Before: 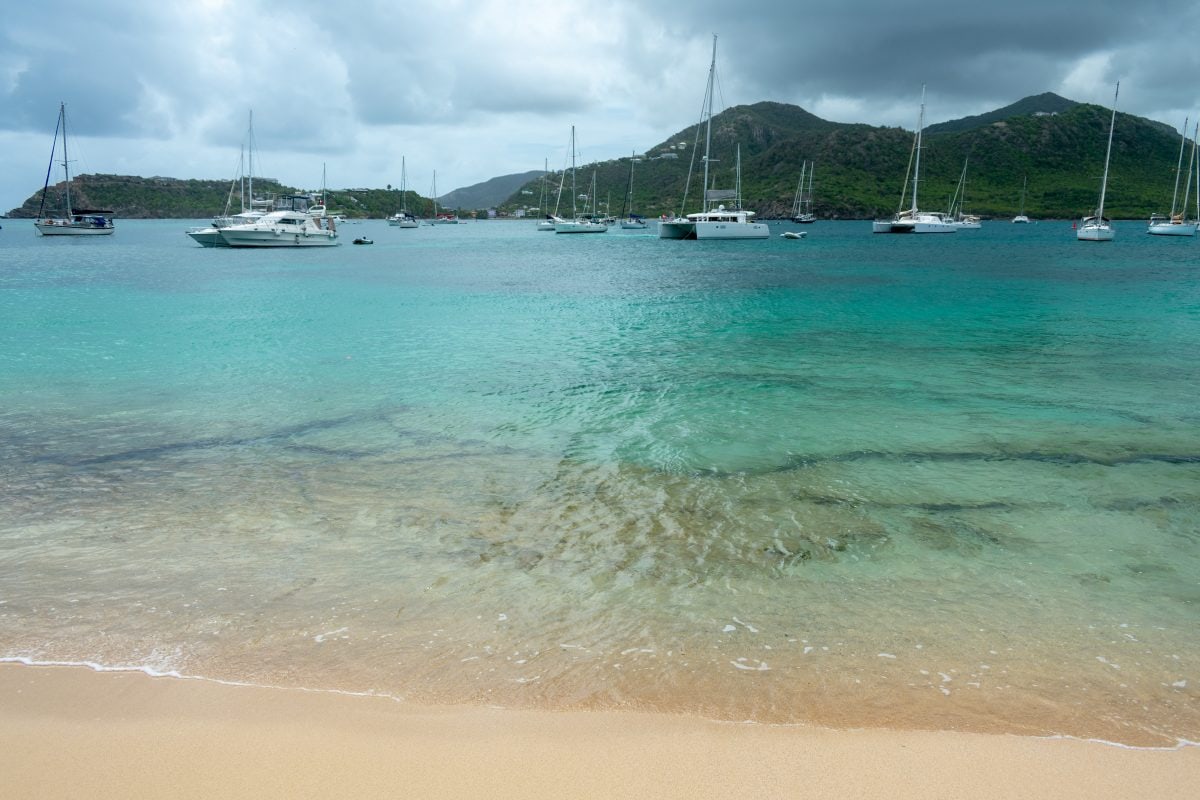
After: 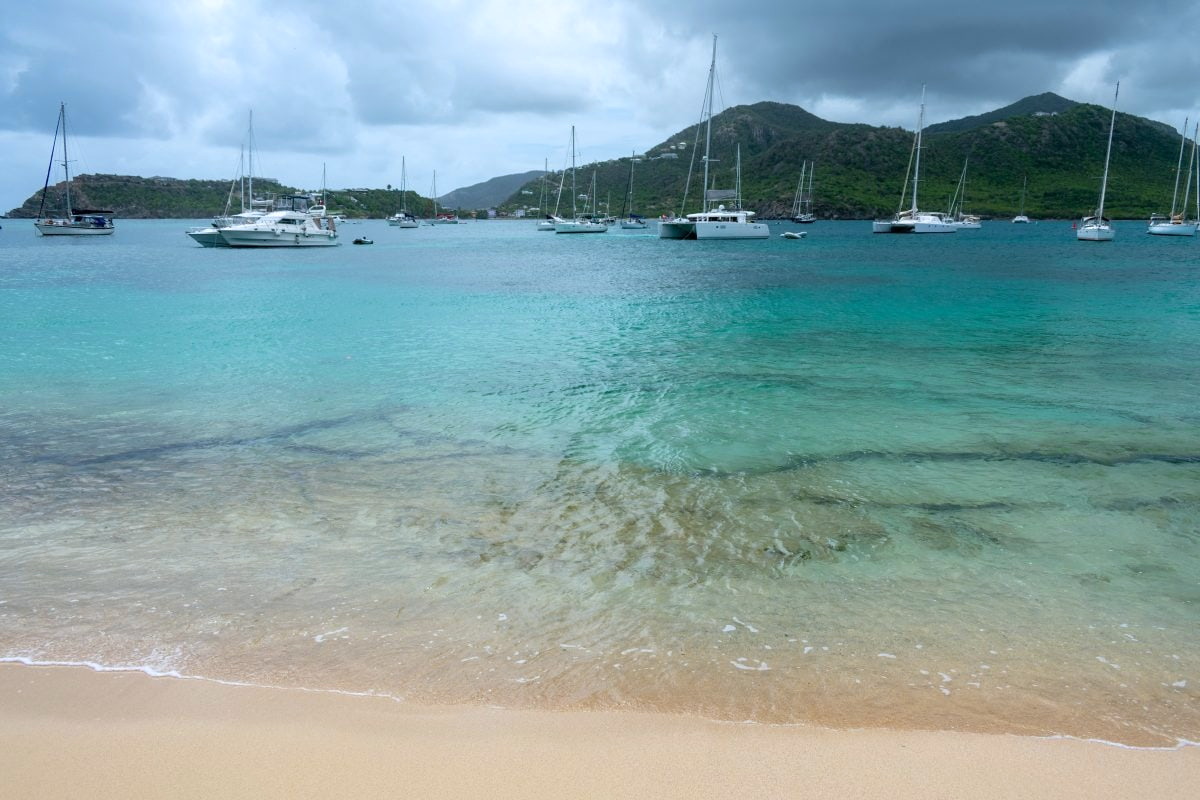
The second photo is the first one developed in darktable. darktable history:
white balance: red 0.984, blue 1.059
tone equalizer: on, module defaults
